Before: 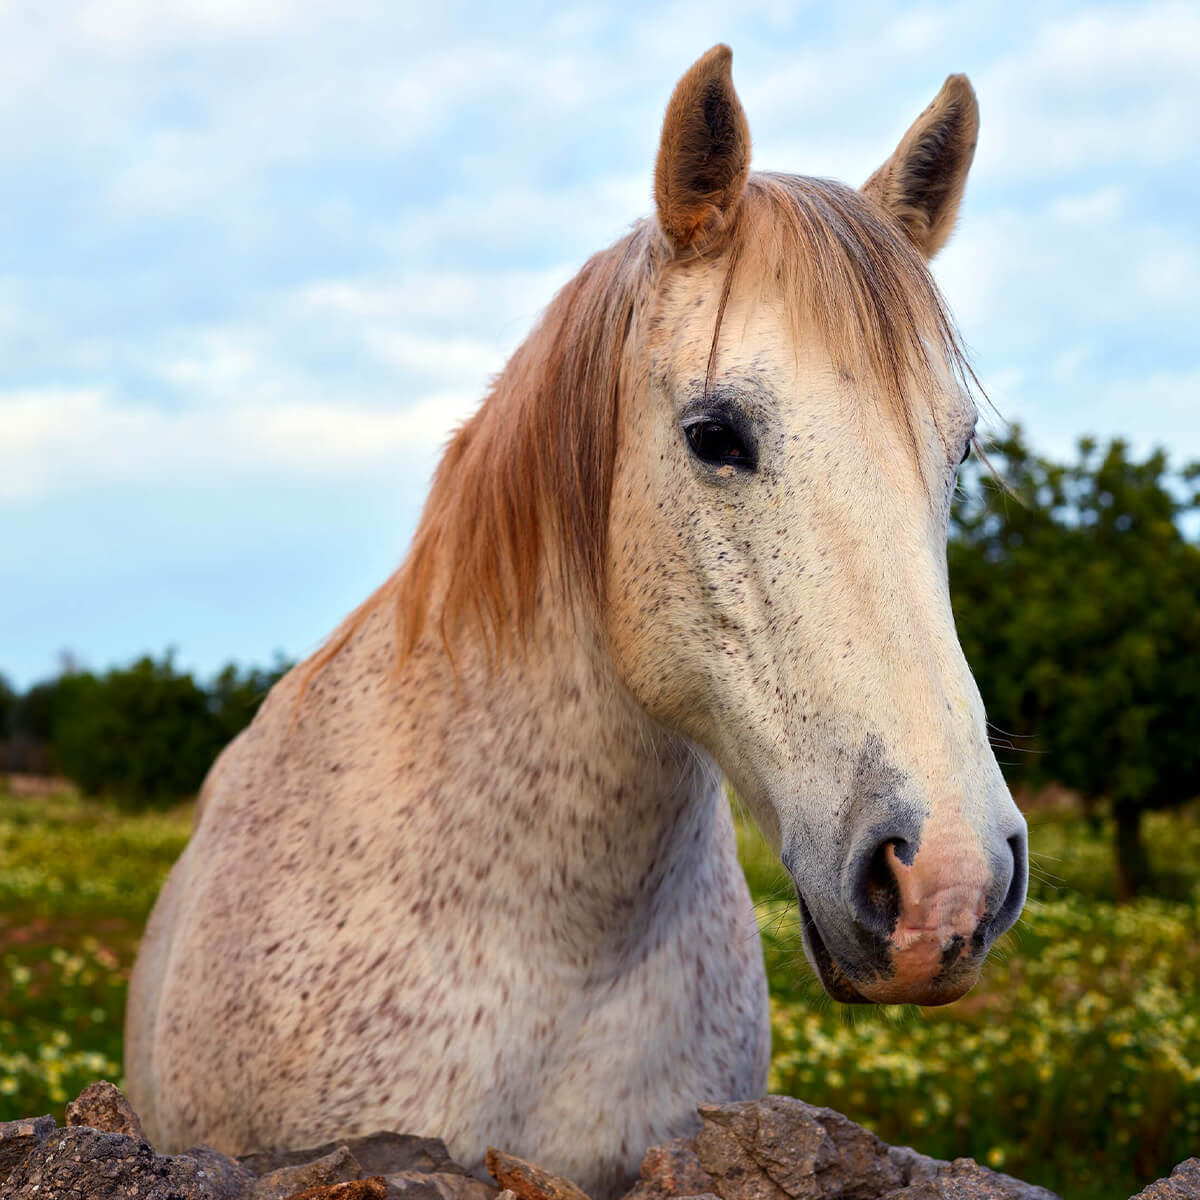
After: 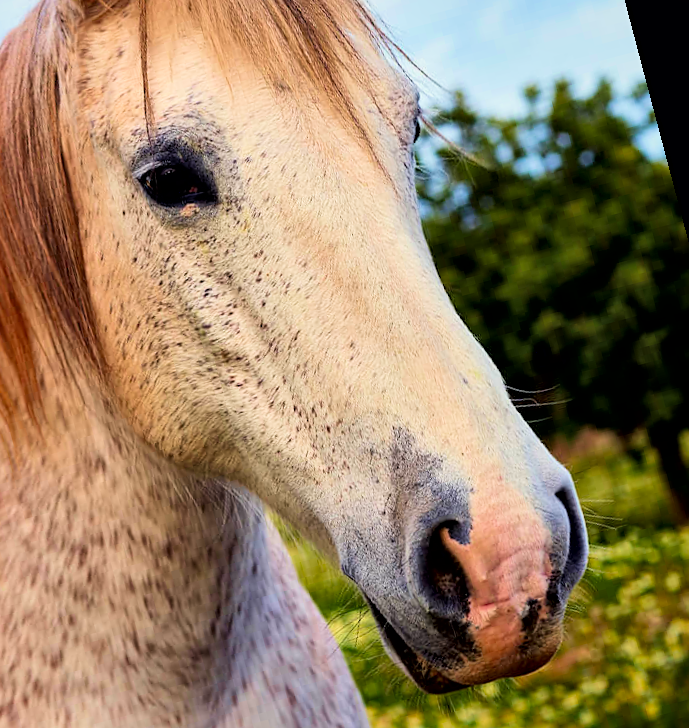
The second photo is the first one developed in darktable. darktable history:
velvia: on, module defaults
local contrast: mode bilateral grid, contrast 20, coarseness 50, detail 161%, midtone range 0.2
filmic rgb: black relative exposure -7.65 EV, white relative exposure 4.56 EV, hardness 3.61, color science v6 (2022)
color correction: saturation 1.11
rotate and perspective: rotation -14.8°, crop left 0.1, crop right 0.903, crop top 0.25, crop bottom 0.748
sharpen: amount 0.2
crop: left 41.402%
exposure: exposure 0.6 EV, compensate highlight preservation false
